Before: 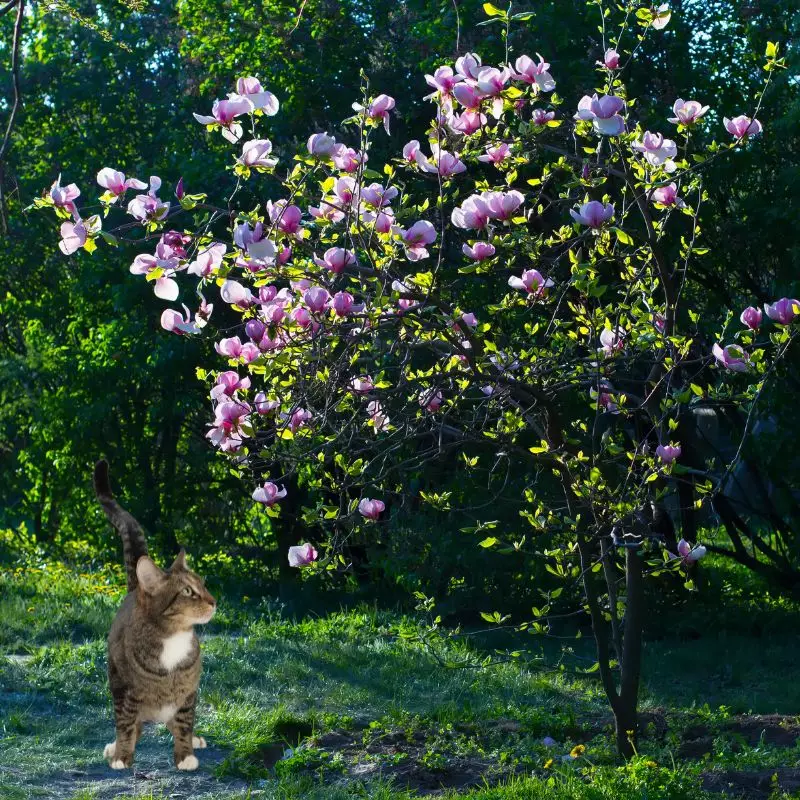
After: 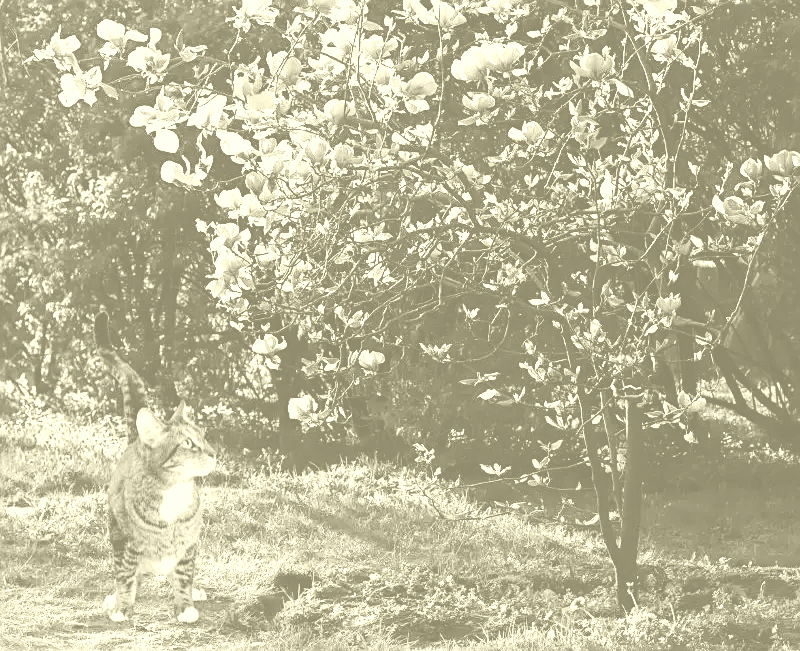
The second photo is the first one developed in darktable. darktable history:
exposure: black level correction 0, exposure 0.953 EV, compensate exposure bias true, compensate highlight preservation false
base curve: curves: ch0 [(0, 0) (0.036, 0.025) (0.121, 0.166) (0.206, 0.329) (0.605, 0.79) (1, 1)], preserve colors none
local contrast: highlights 100%, shadows 100%, detail 120%, midtone range 0.2
crop and rotate: top 18.507%
velvia: on, module defaults
colorize: hue 43.2°, saturation 40%, version 1
sharpen: radius 1.967
